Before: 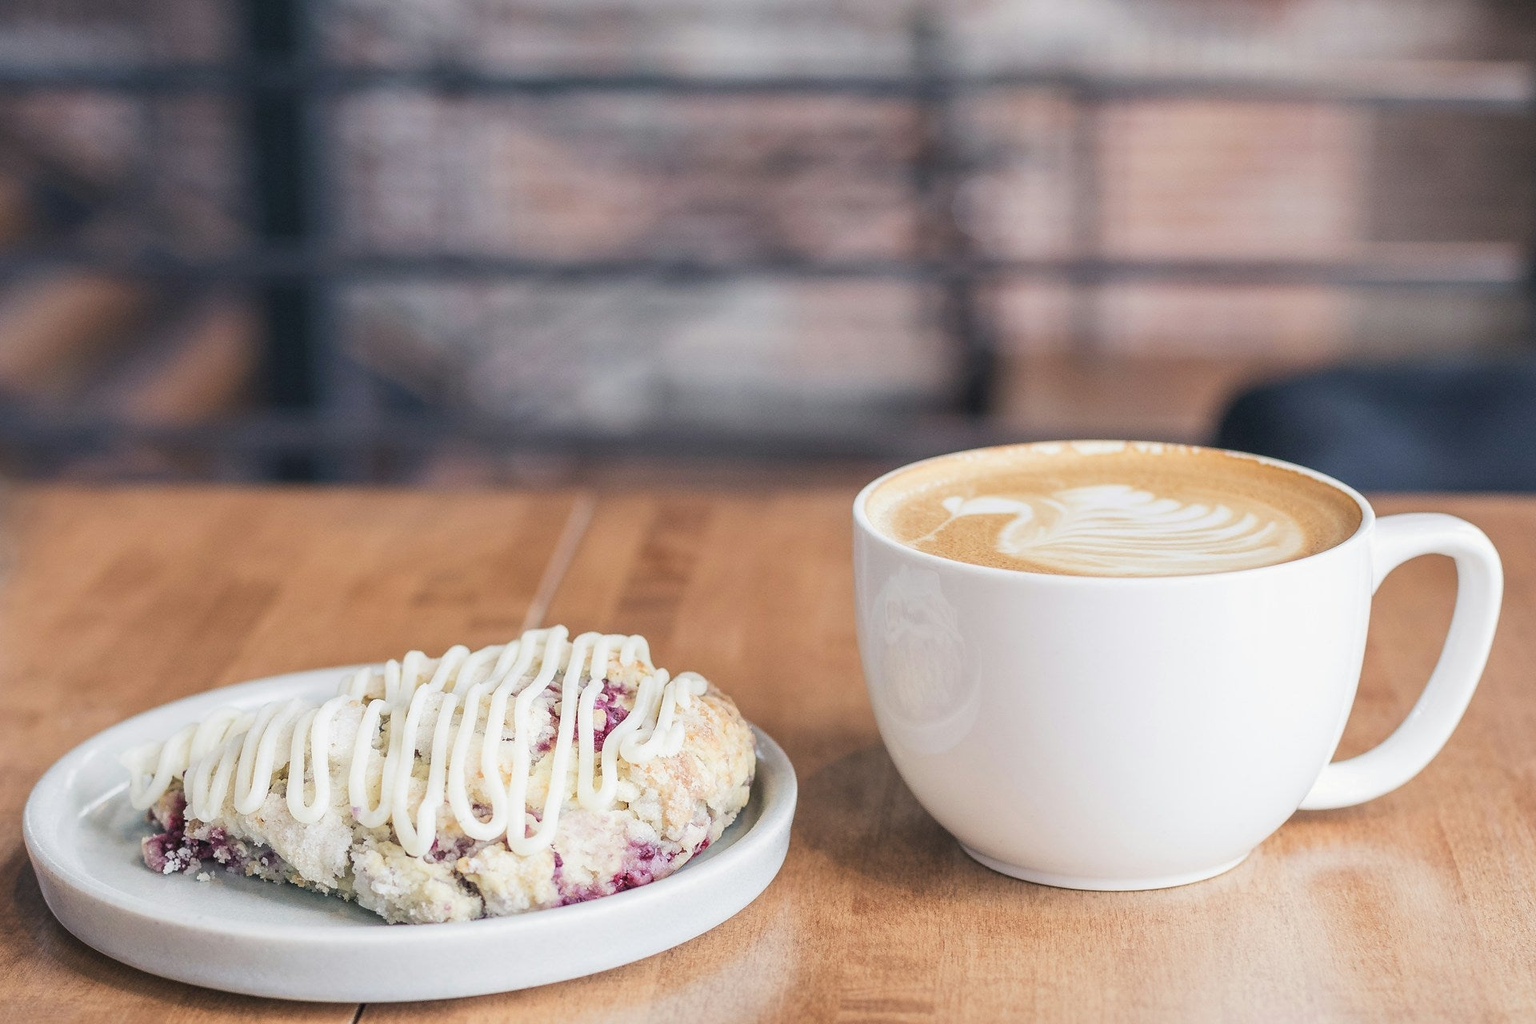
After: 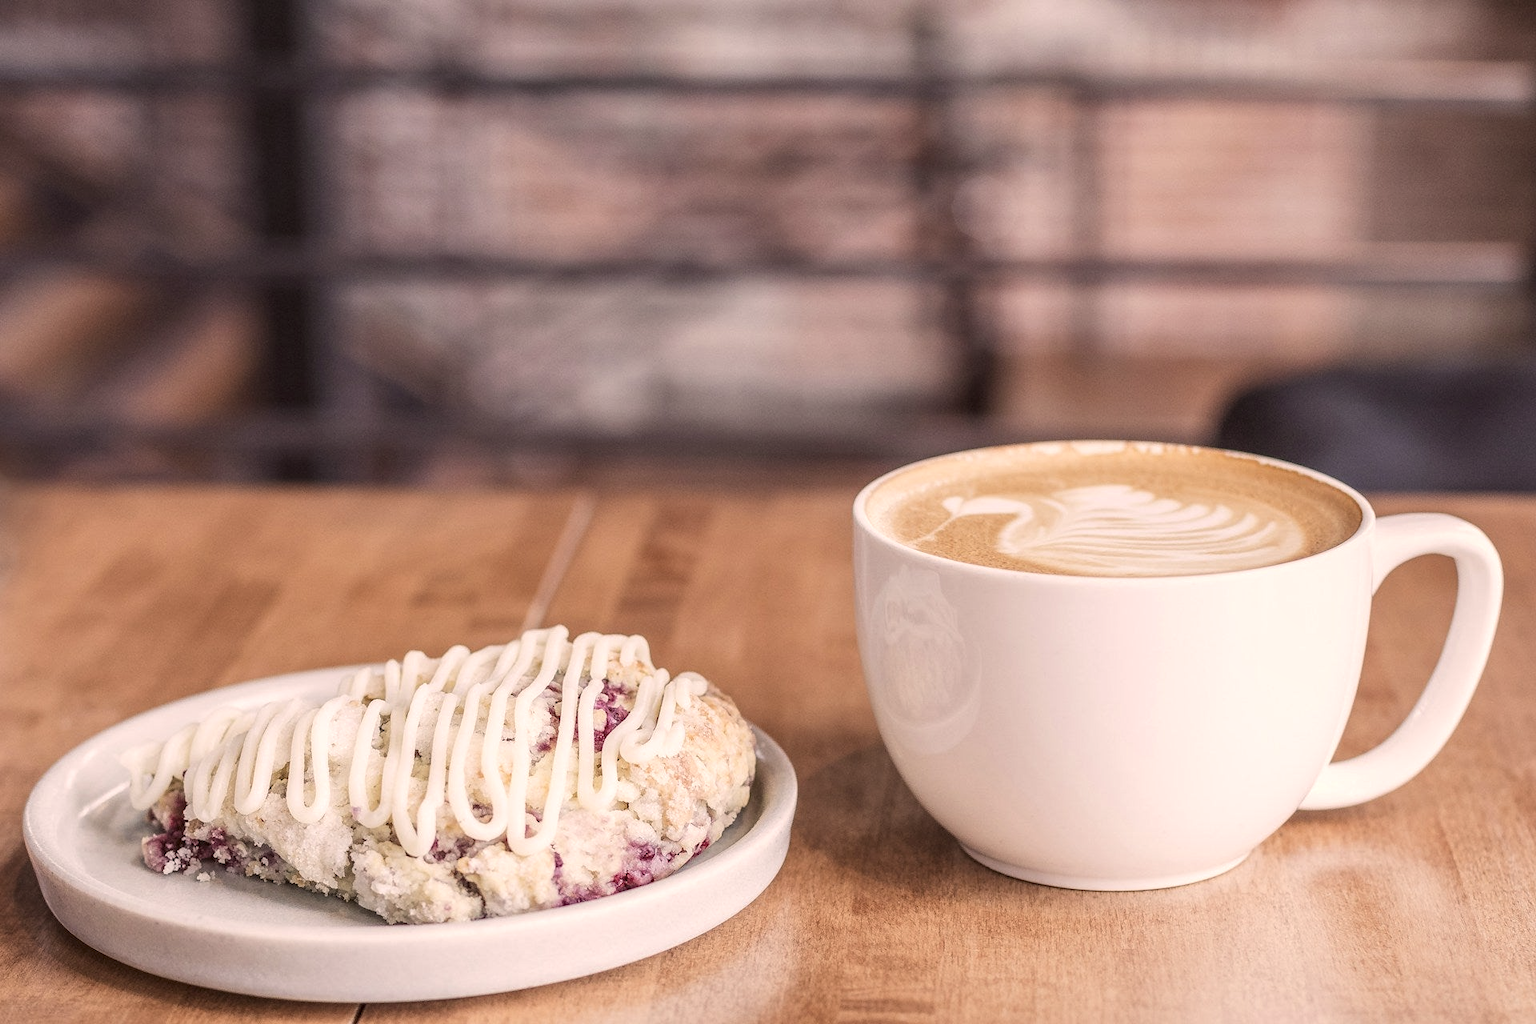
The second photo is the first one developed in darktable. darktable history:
local contrast: on, module defaults
color correction: highlights a* 10.21, highlights b* 9.79, shadows a* 8.61, shadows b* 7.88, saturation 0.8
